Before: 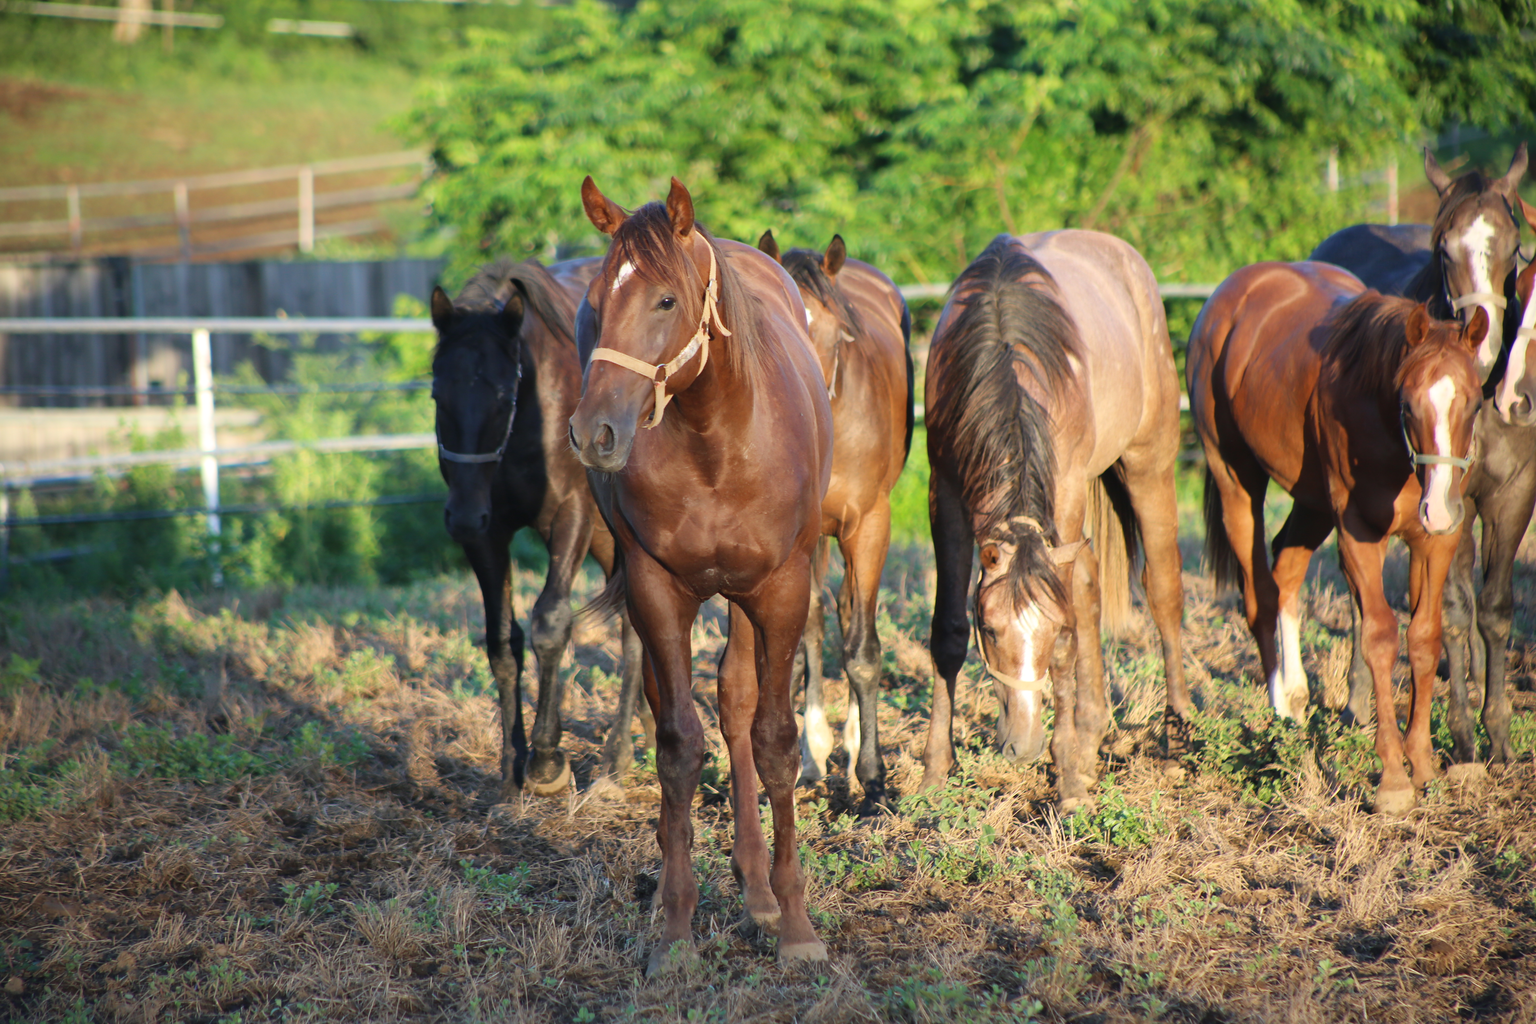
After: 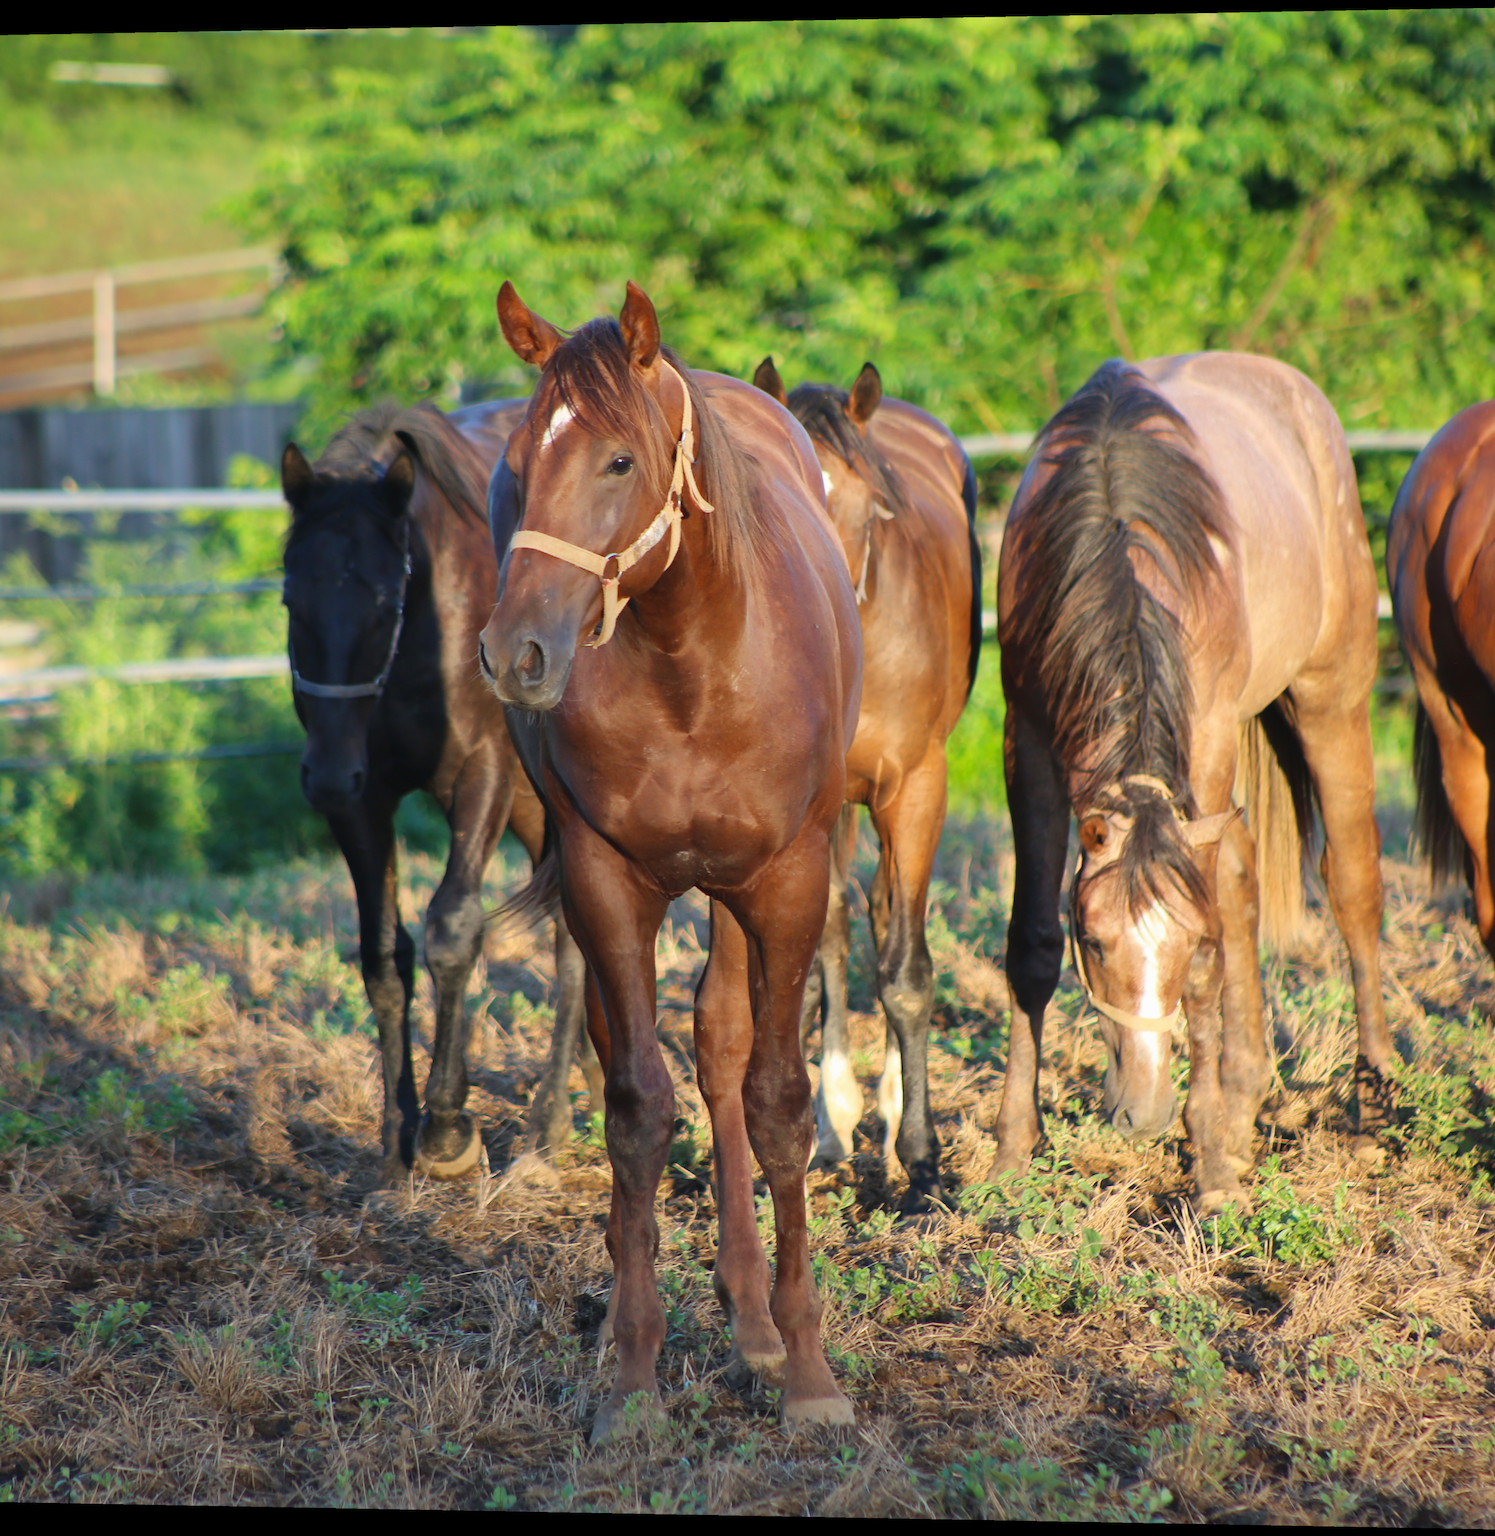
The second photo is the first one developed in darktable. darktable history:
color correction: saturation 1.11
rotate and perspective: lens shift (horizontal) -0.055, automatic cropping off
exposure: exposure -0.041 EV, compensate highlight preservation false
crop and rotate: left 14.436%, right 18.898%
